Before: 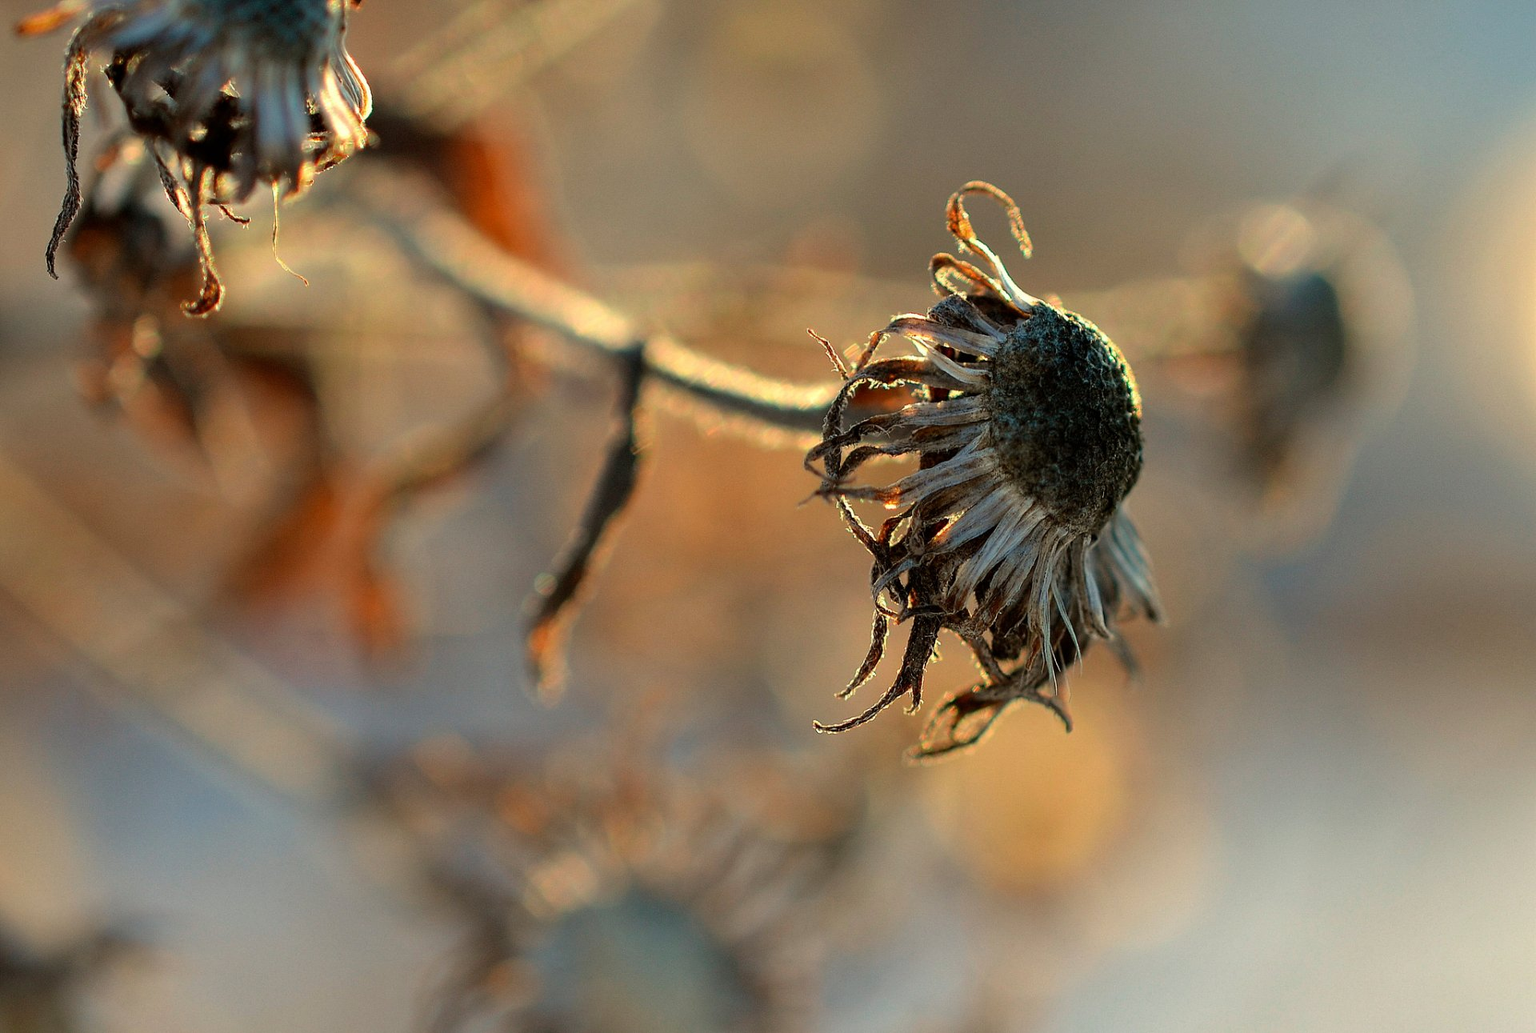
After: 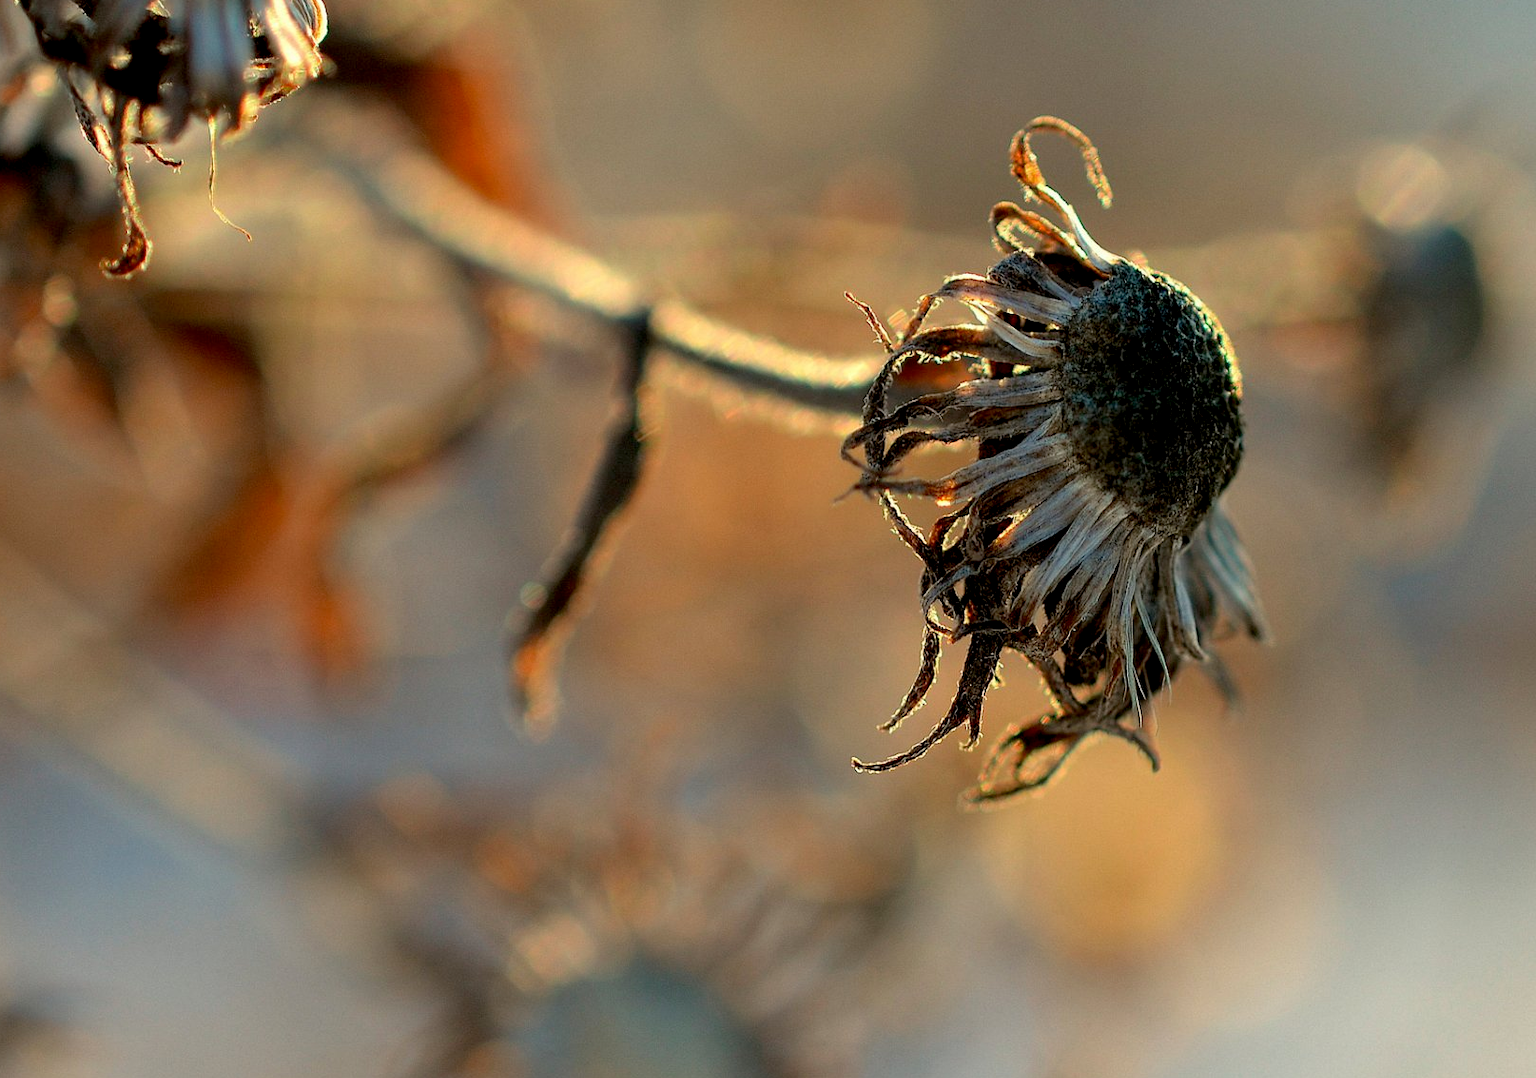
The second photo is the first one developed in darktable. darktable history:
crop: left 6.306%, top 8.133%, right 9.538%, bottom 3.993%
exposure: black level correction 0.007, compensate highlight preservation false
